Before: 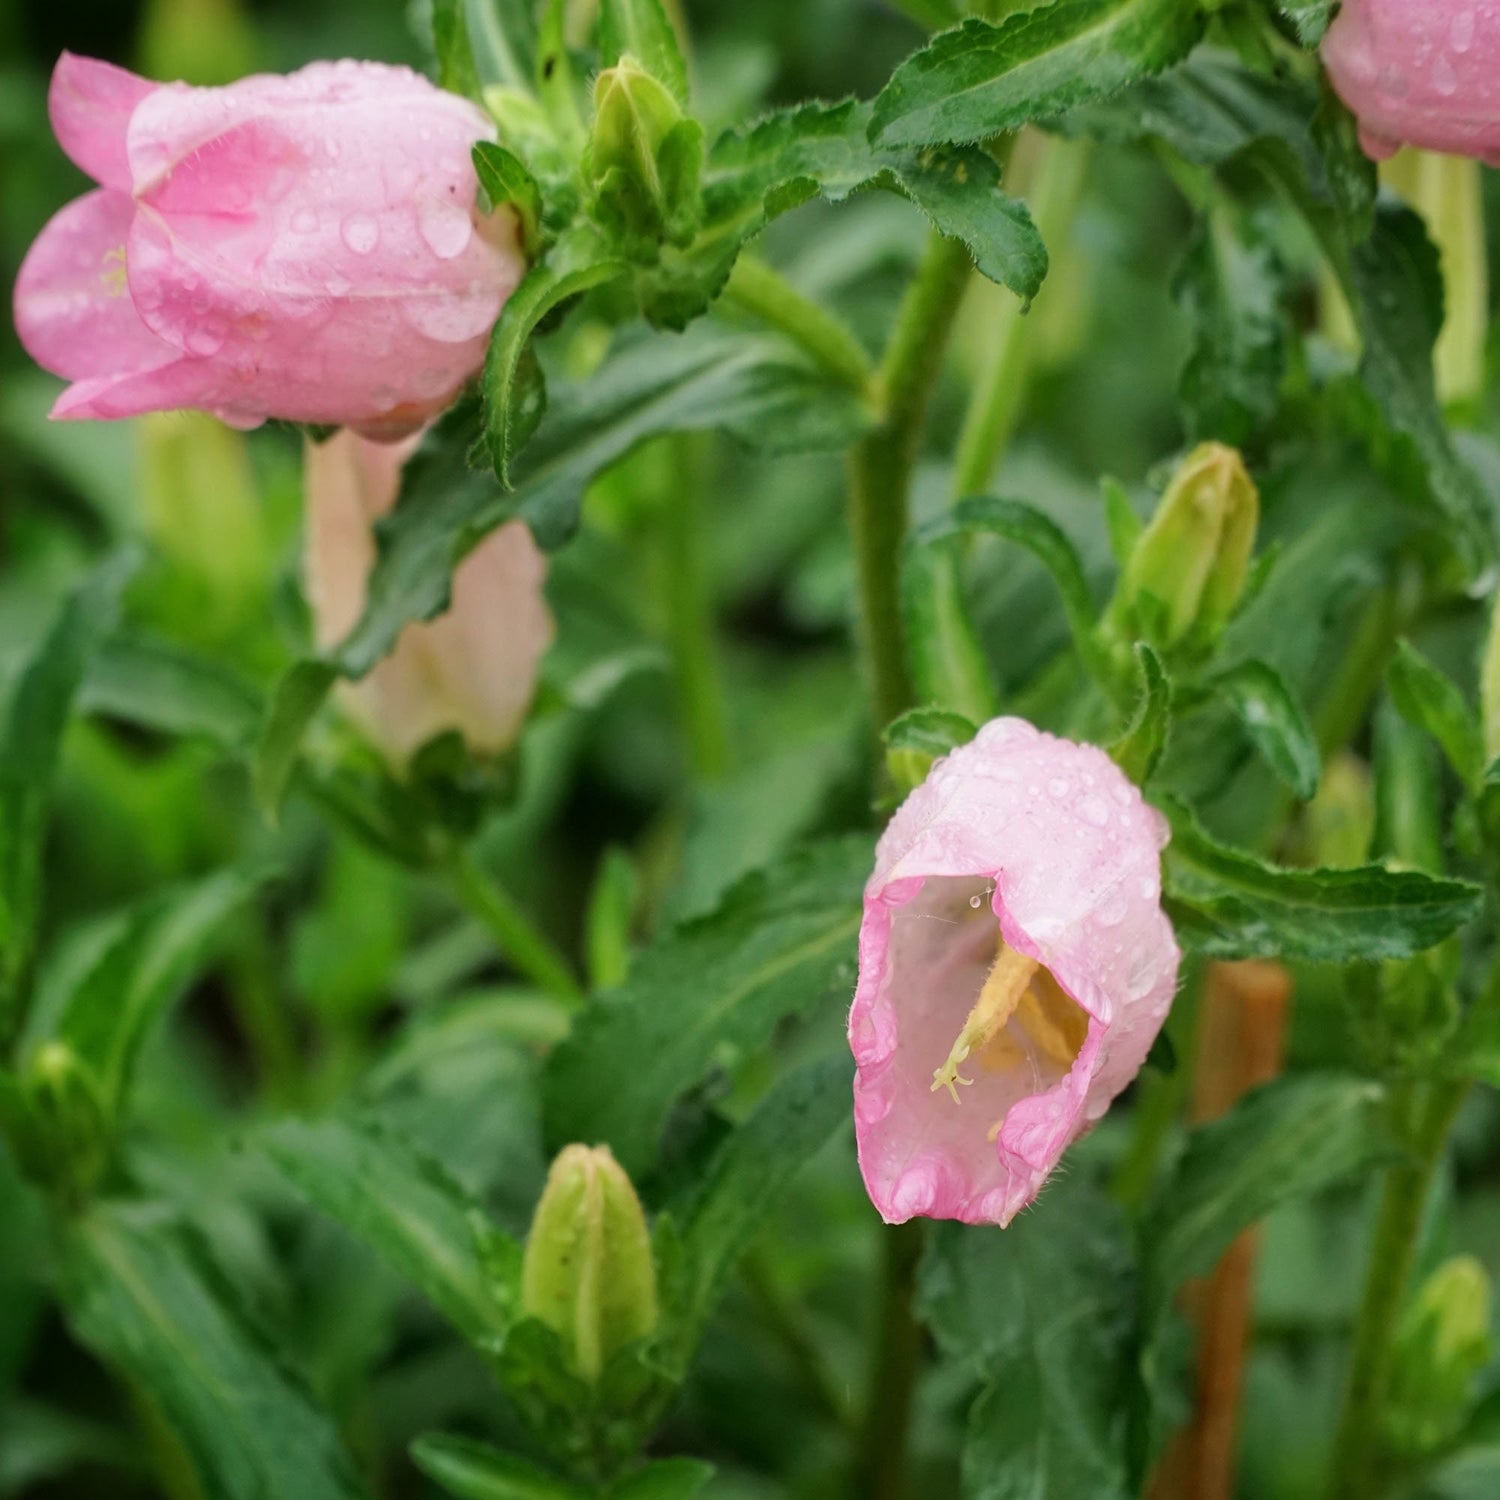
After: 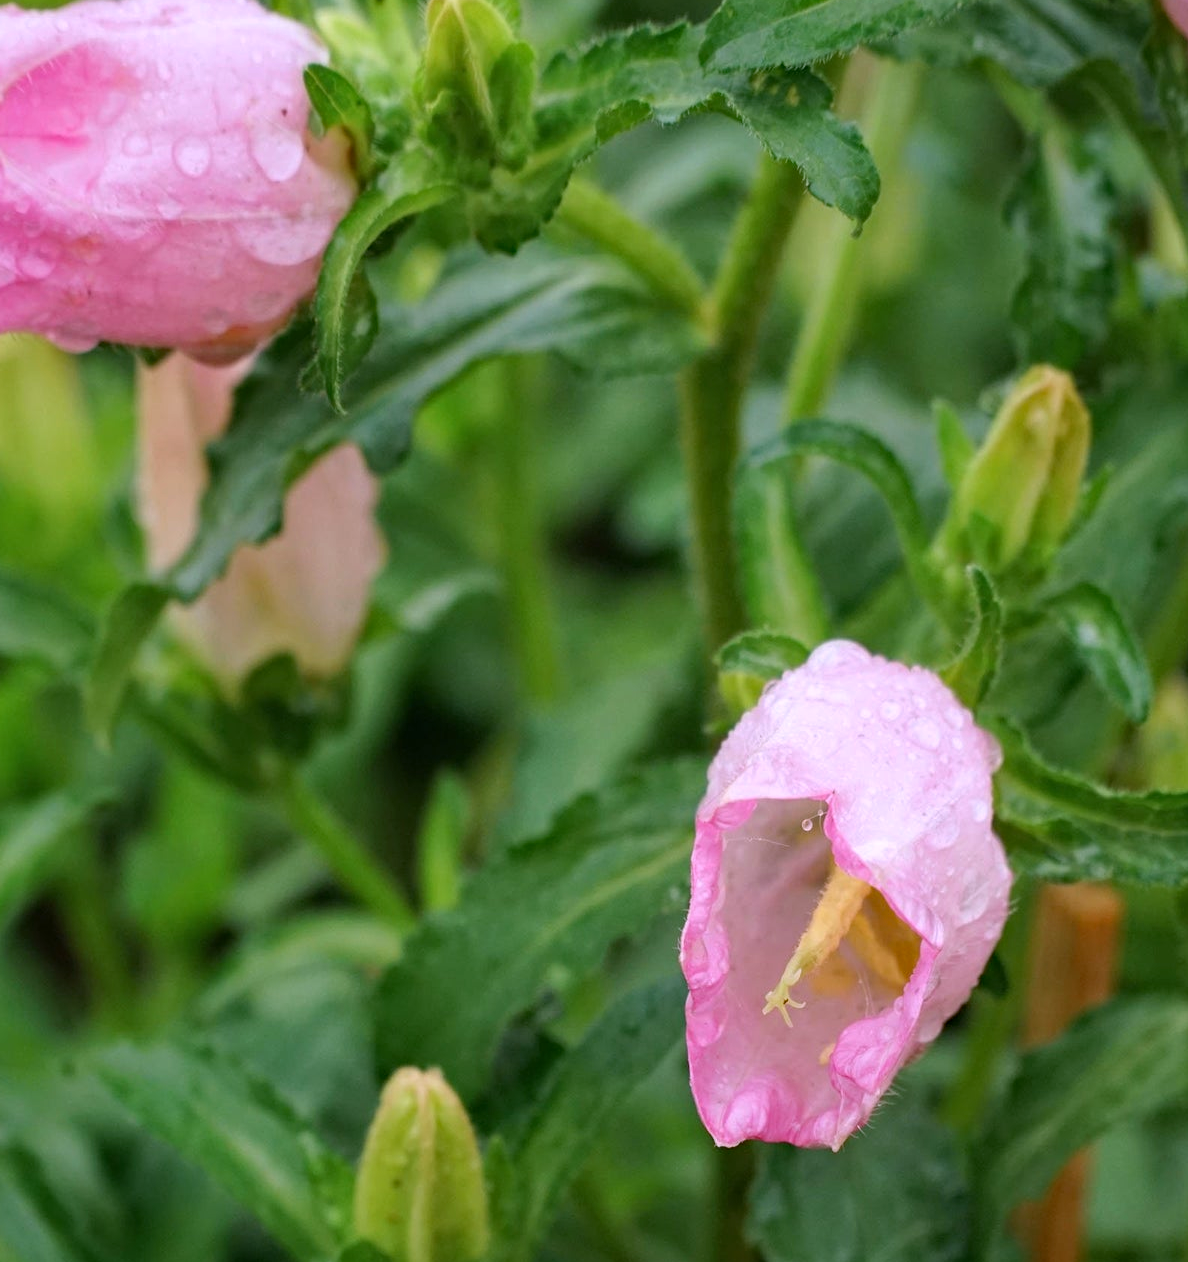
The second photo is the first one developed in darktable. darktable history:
crop: left 11.211%, top 5.186%, right 9.565%, bottom 10.659%
haze removal: compatibility mode true, adaptive false
color calibration: output R [1.063, -0.012, -0.003, 0], output B [-0.079, 0.047, 1, 0], x 0.38, y 0.389, temperature 4076.96 K, saturation algorithm version 1 (2020)
